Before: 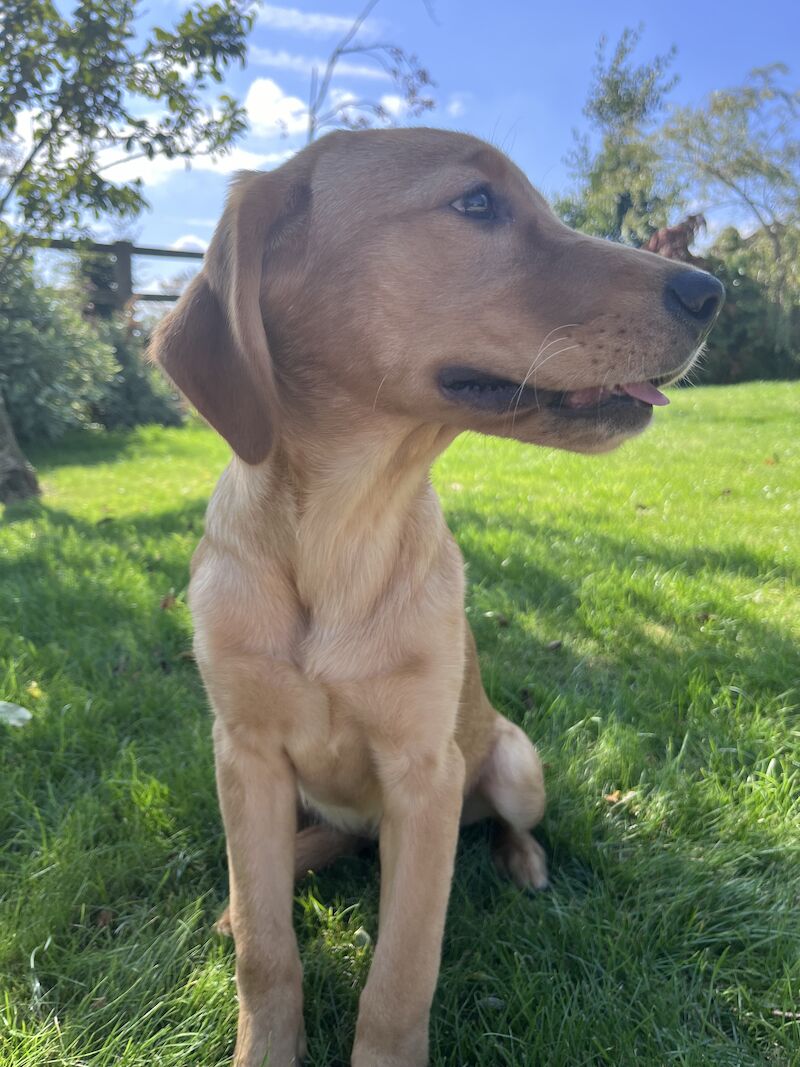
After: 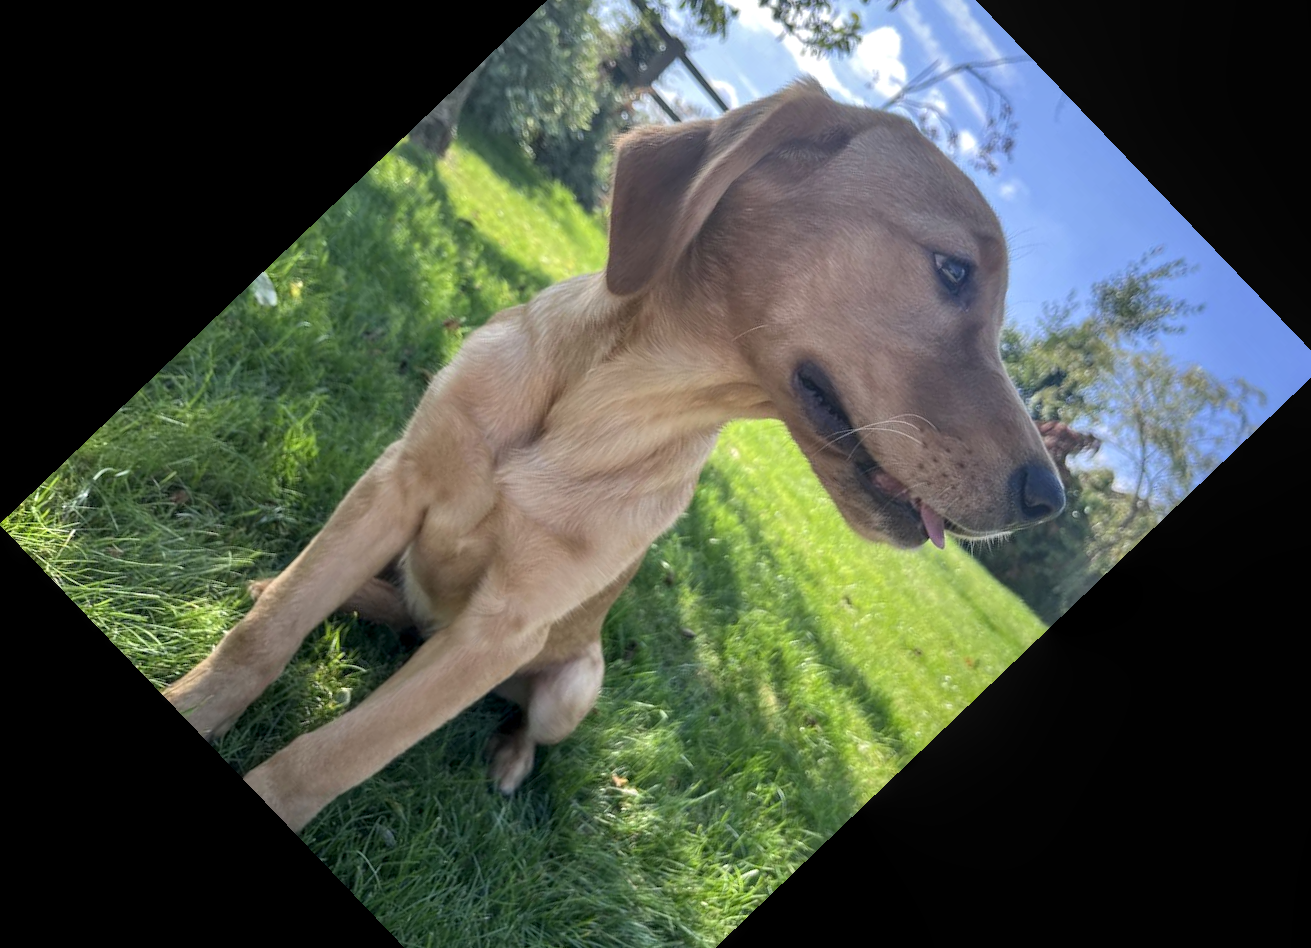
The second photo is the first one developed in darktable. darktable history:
crop and rotate: angle -46.26°, top 16.234%, right 0.912%, bottom 11.704%
local contrast: detail 130%
shadows and highlights: shadows 25, highlights -25
